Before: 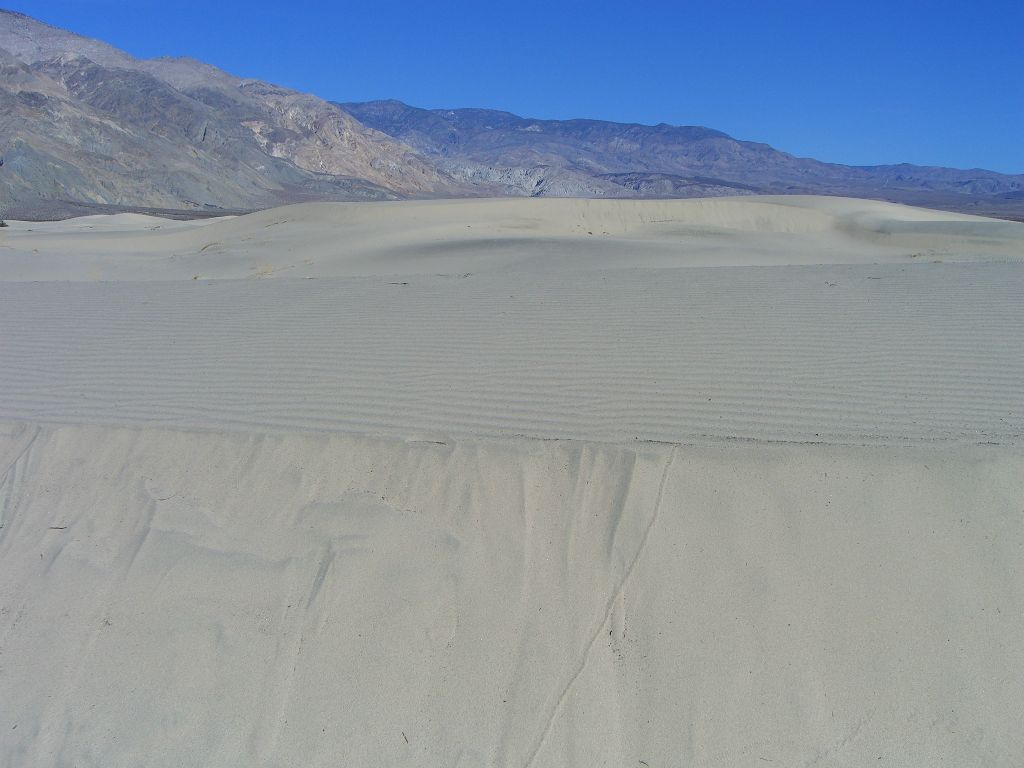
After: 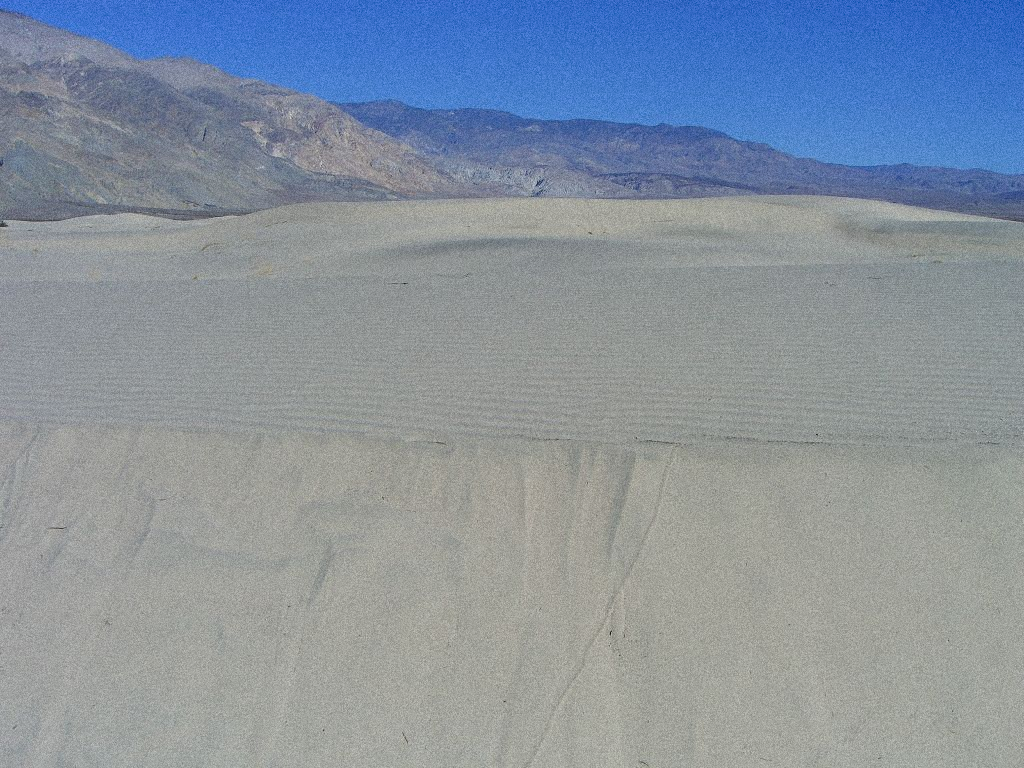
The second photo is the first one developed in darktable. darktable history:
filmic rgb: black relative exposure -14.19 EV, white relative exposure 3.39 EV, hardness 7.89, preserve chrominance max RGB
grain: coarseness 9.38 ISO, strength 34.99%, mid-tones bias 0%
